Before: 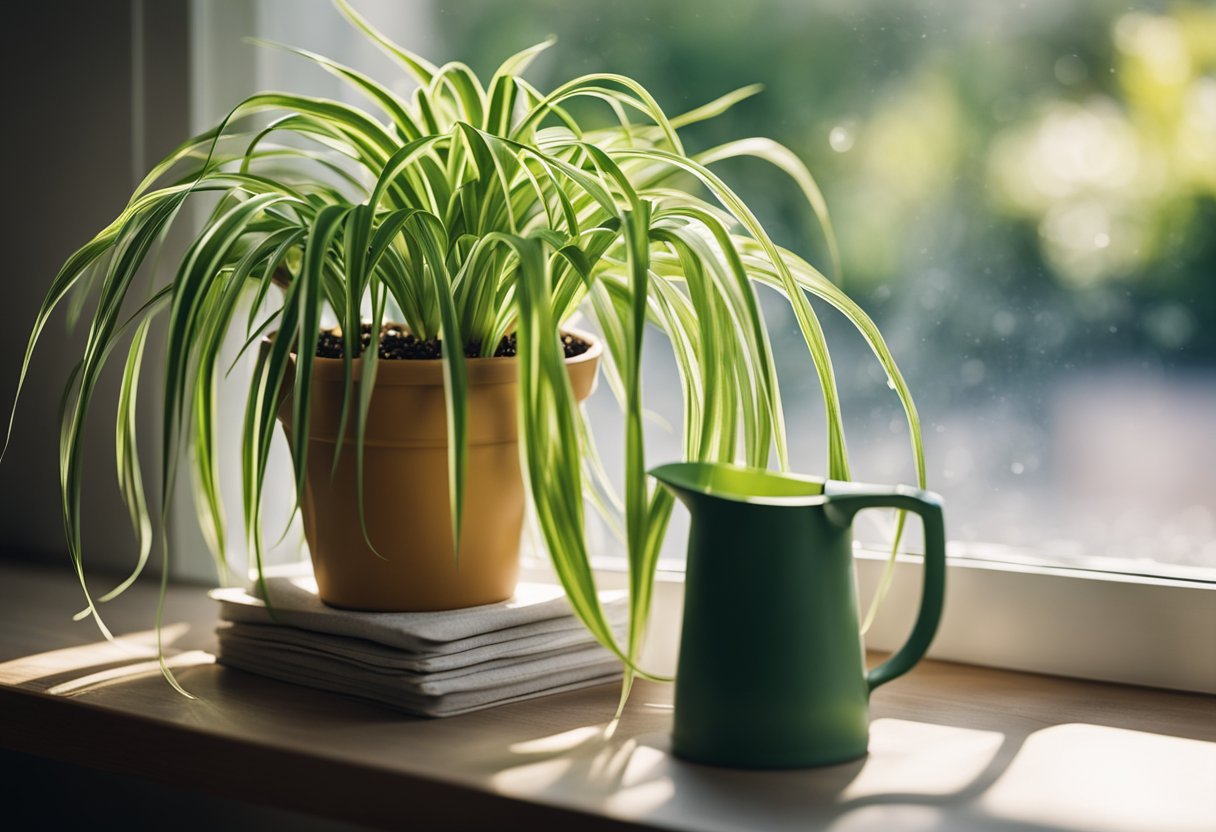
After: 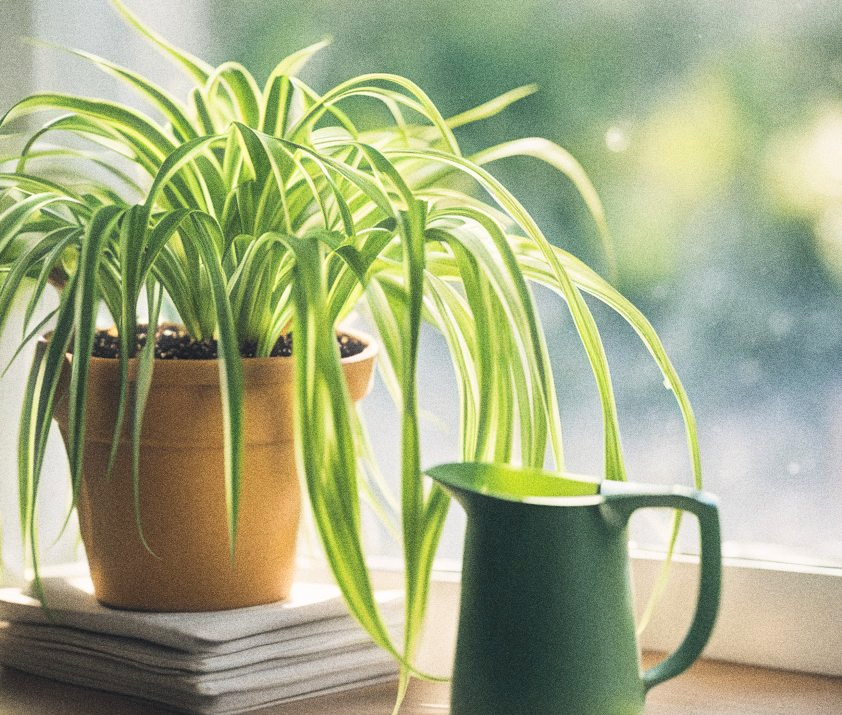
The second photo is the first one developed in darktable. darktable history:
haze removal: strength -0.09, adaptive false
grain: coarseness 0.09 ISO, strength 40%
contrast brightness saturation: contrast 0.1, brightness 0.3, saturation 0.14
crop: left 18.479%, right 12.2%, bottom 13.971%
